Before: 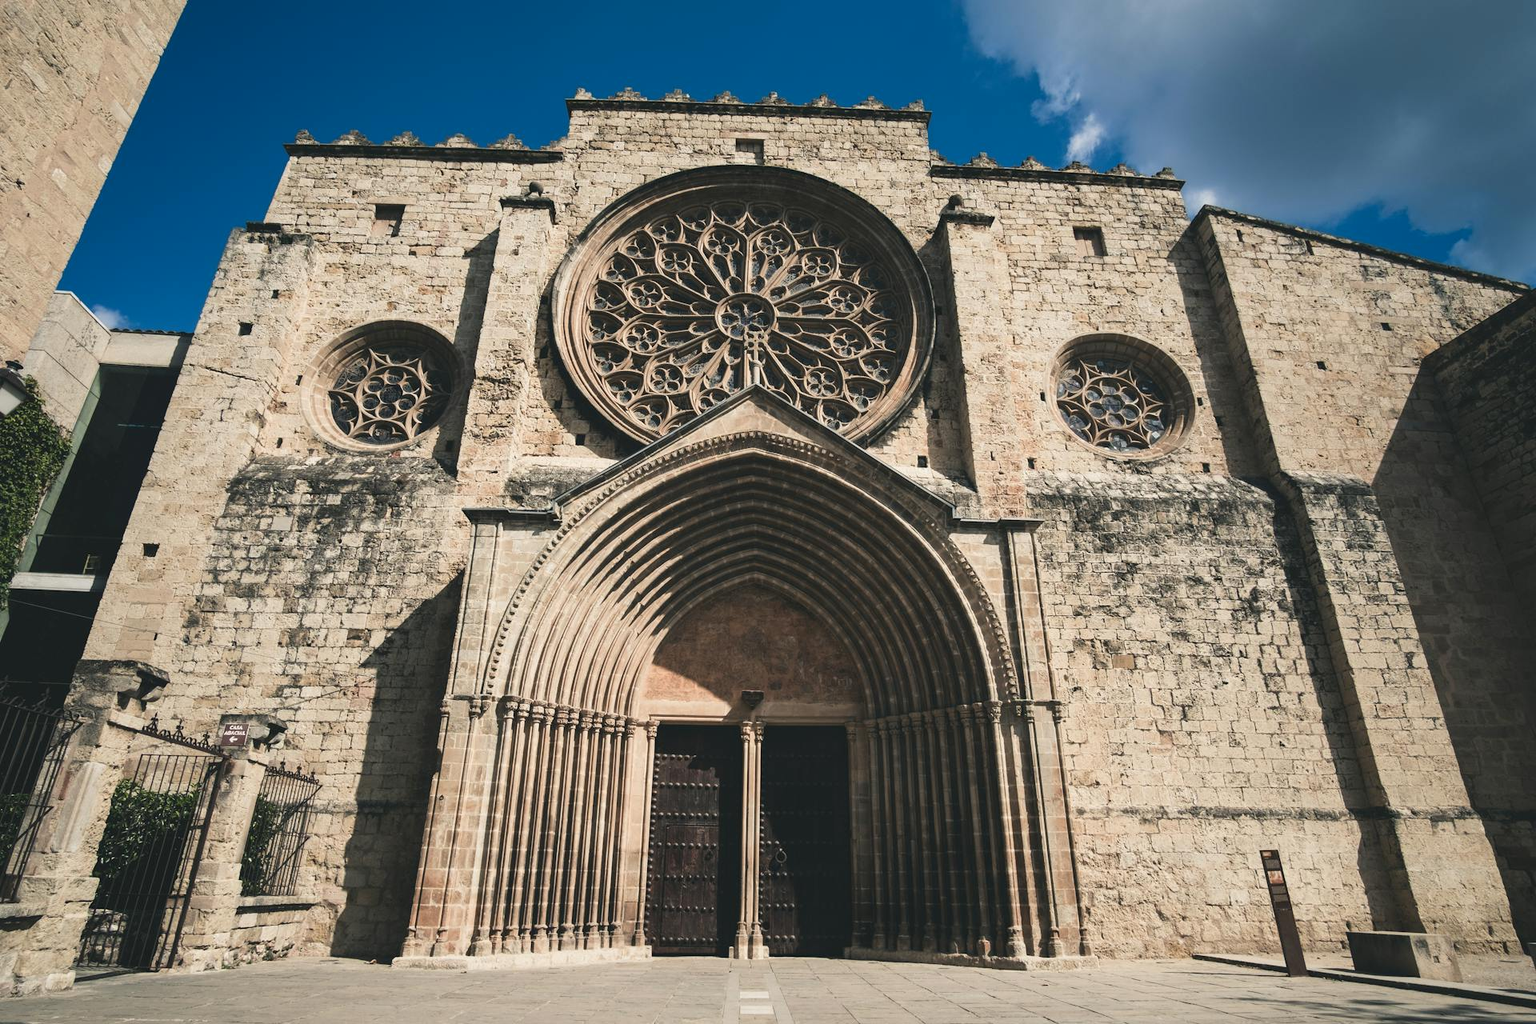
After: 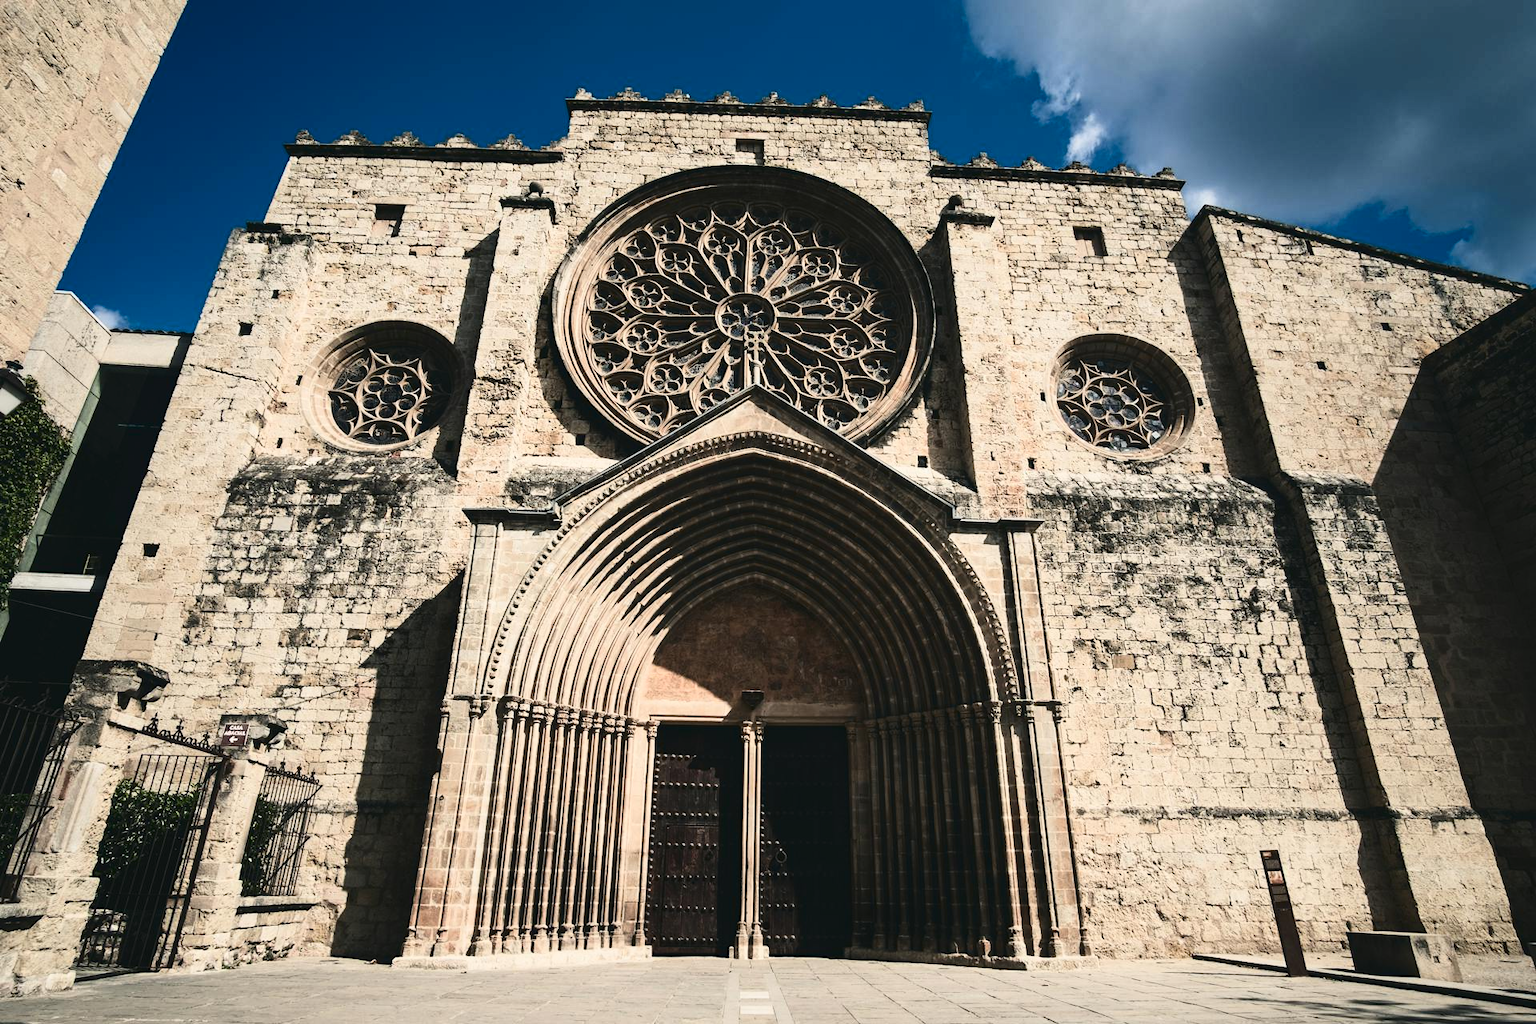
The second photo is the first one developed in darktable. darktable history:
contrast brightness saturation: contrast 0.282
exposure: compensate highlight preservation false
